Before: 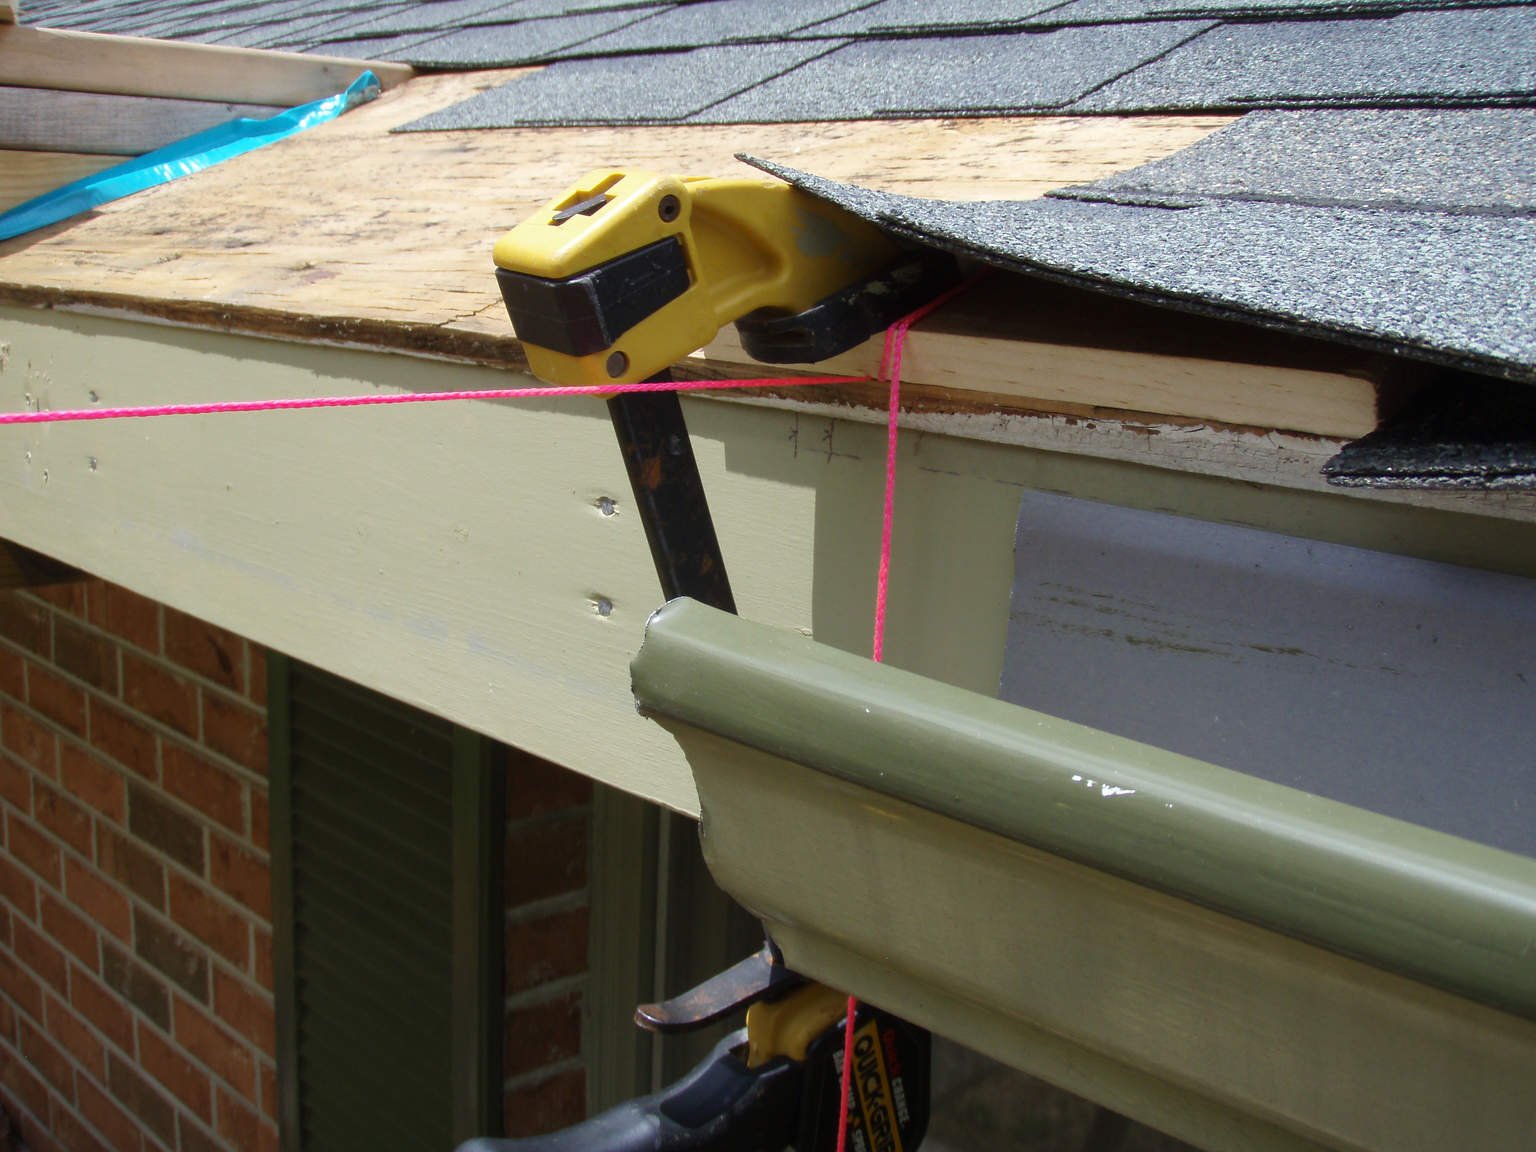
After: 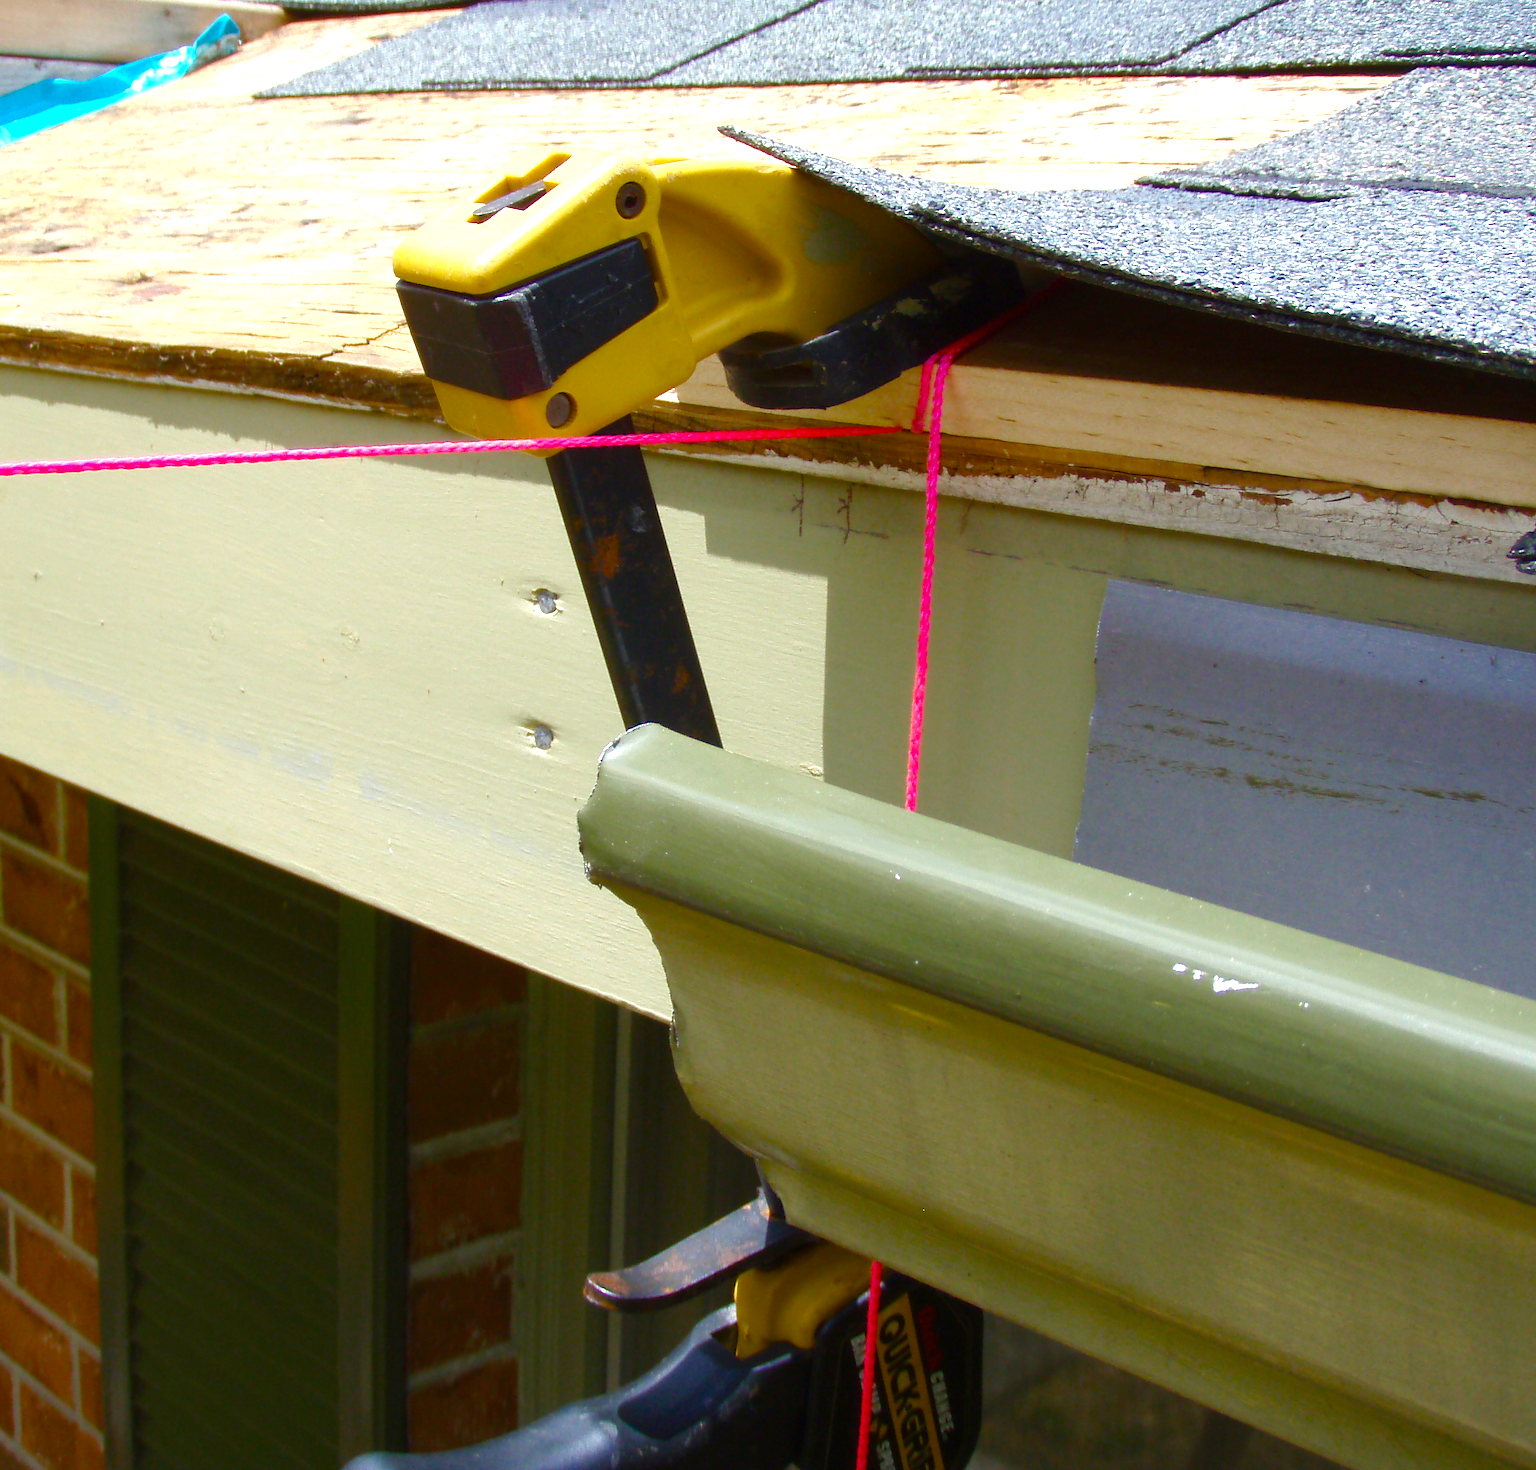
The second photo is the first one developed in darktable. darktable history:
color balance rgb: linear chroma grading › shadows -2.2%, linear chroma grading › highlights -15%, linear chroma grading › global chroma -10%, linear chroma grading › mid-tones -10%, perceptual saturation grading › global saturation 45%, perceptual saturation grading › highlights -50%, perceptual saturation grading › shadows 30%, perceptual brilliance grading › global brilliance 18%, global vibrance 45%
crop and rotate: left 13.15%, top 5.251%, right 12.609%
